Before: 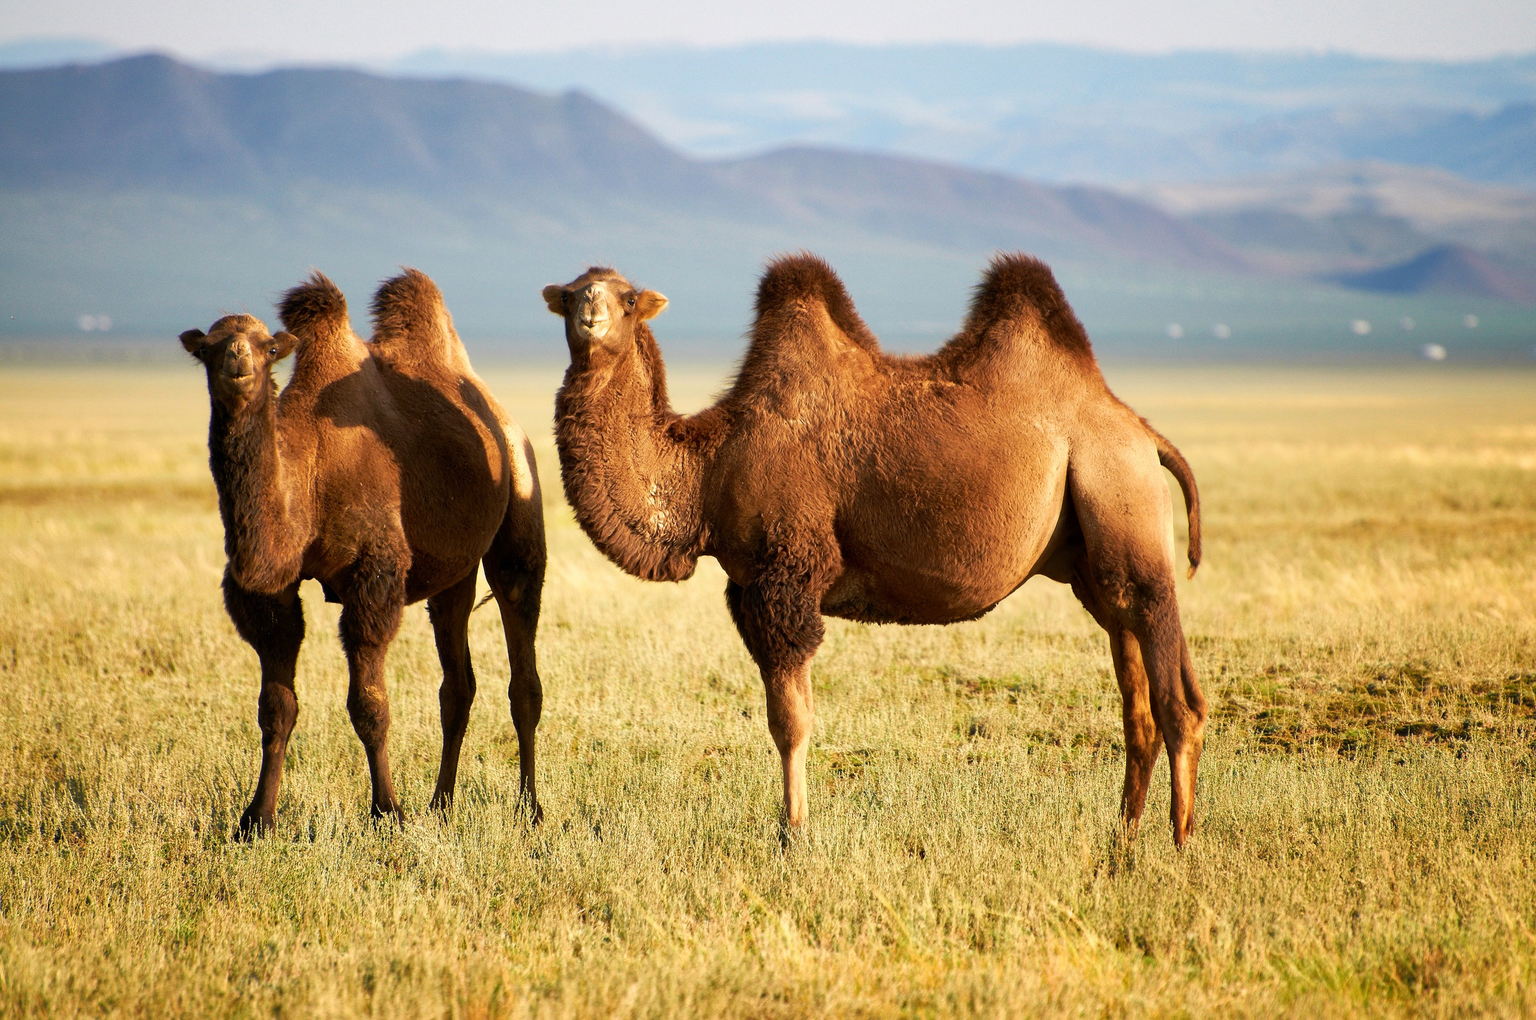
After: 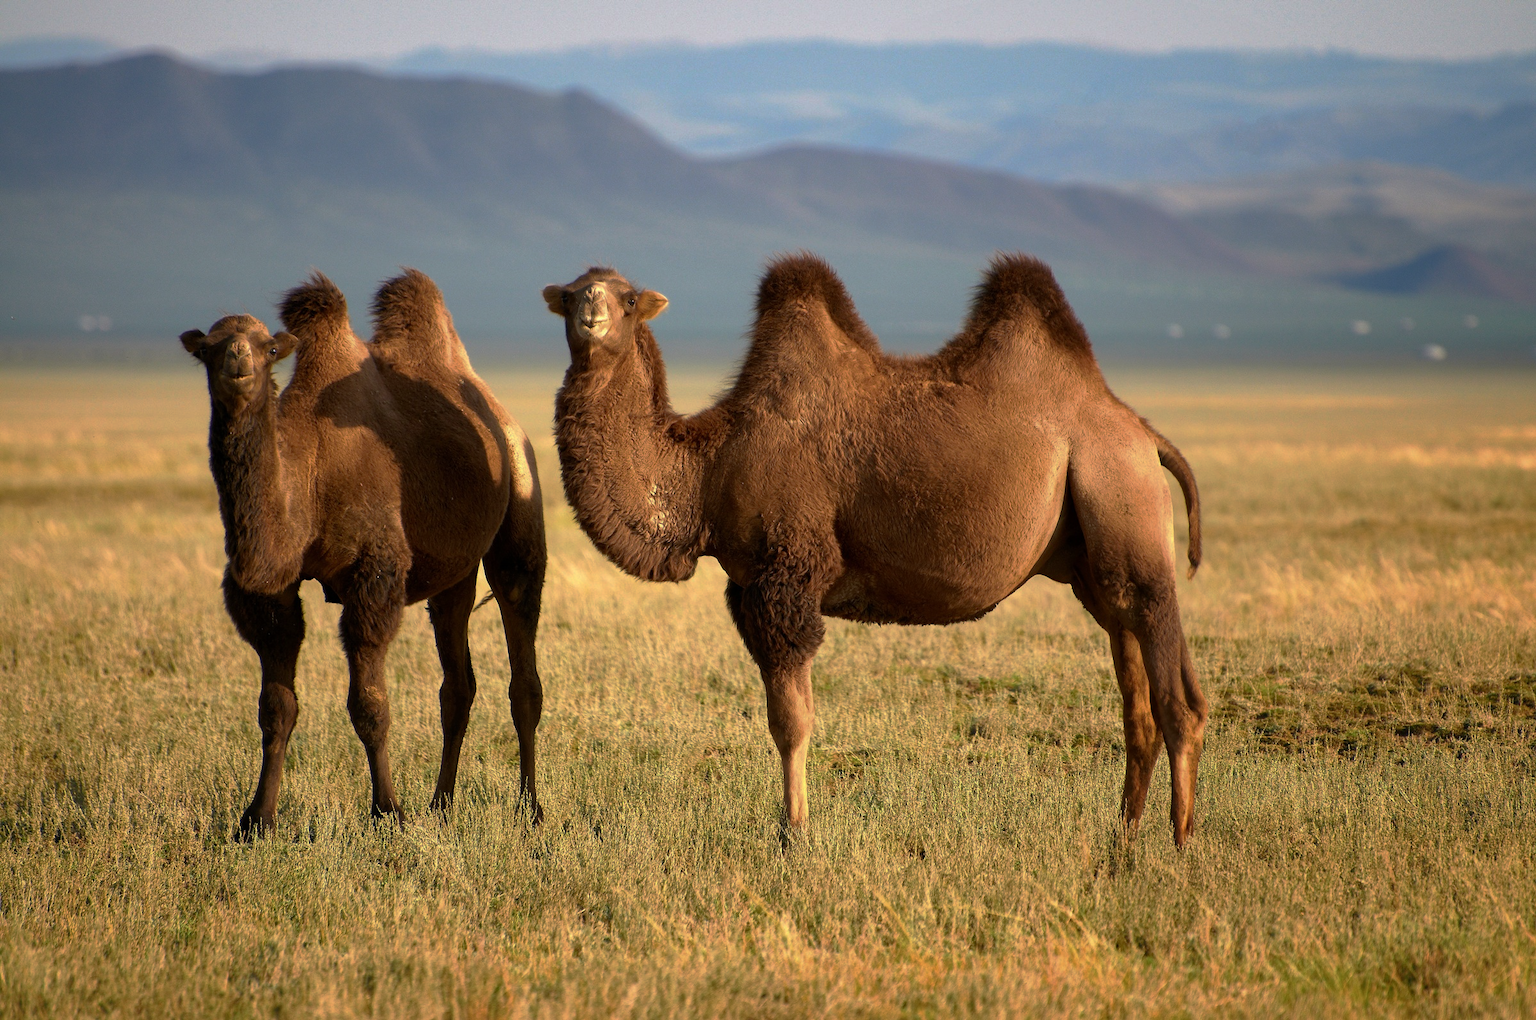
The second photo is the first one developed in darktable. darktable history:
tone equalizer: mask exposure compensation -0.487 EV
base curve: curves: ch0 [(0, 0) (0.841, 0.609) (1, 1)], preserve colors none
